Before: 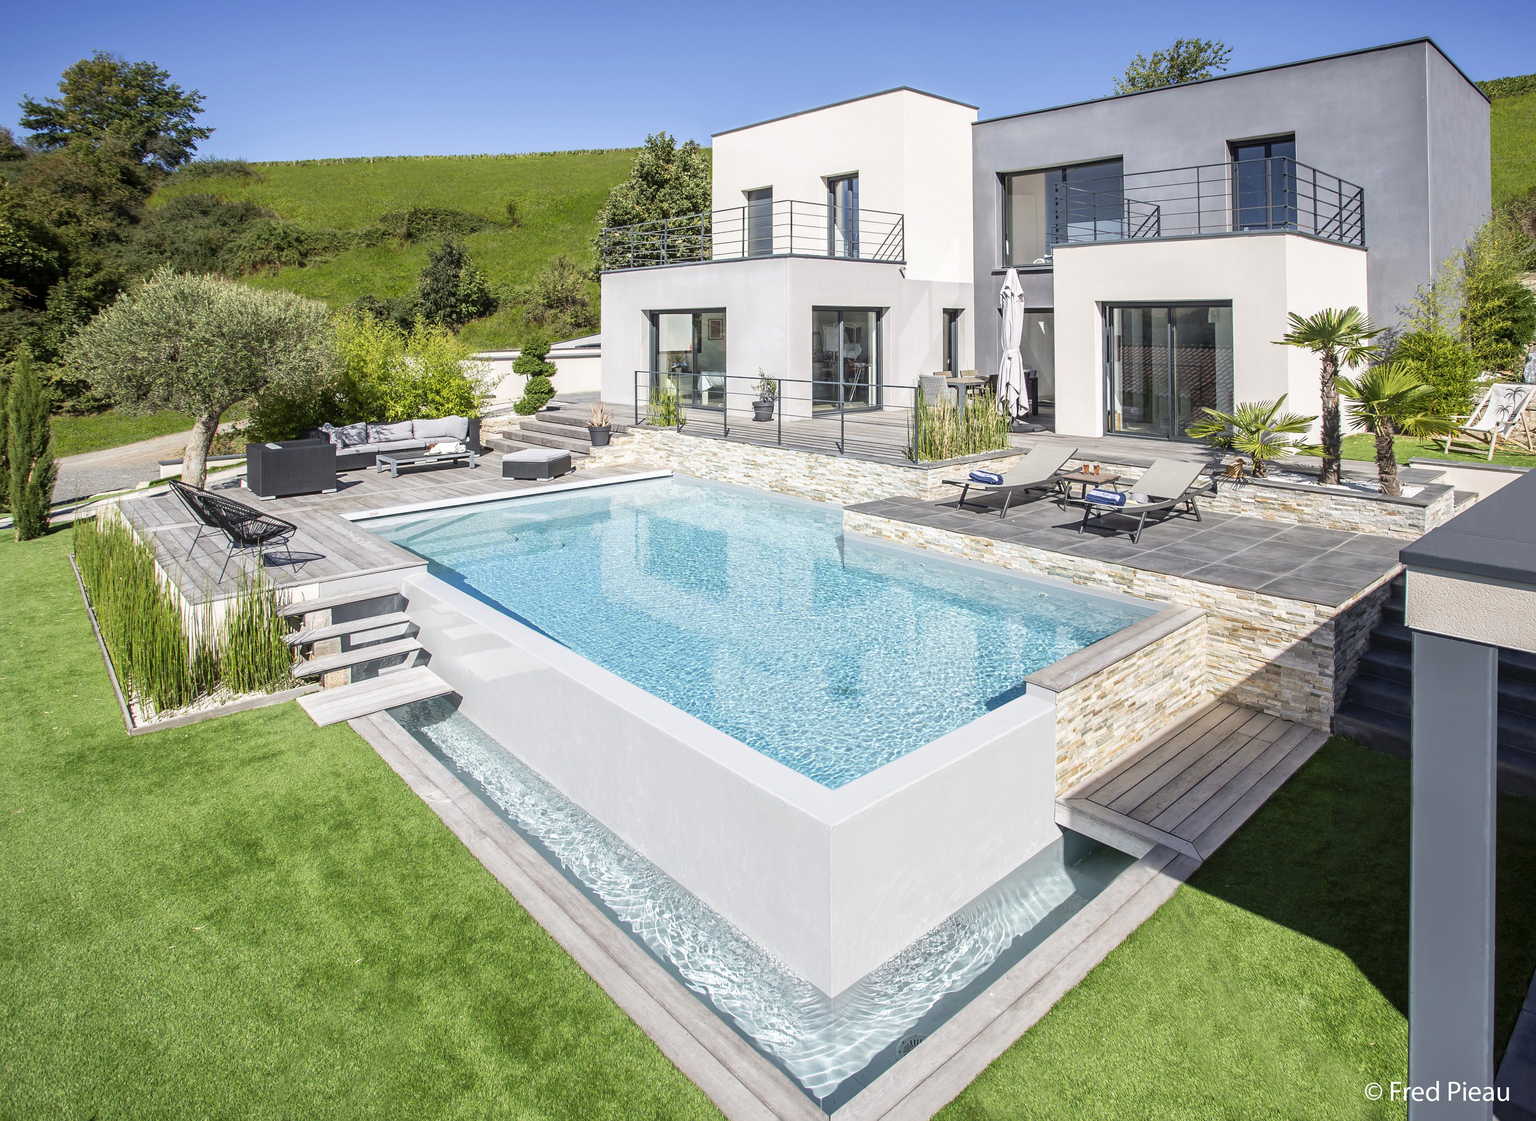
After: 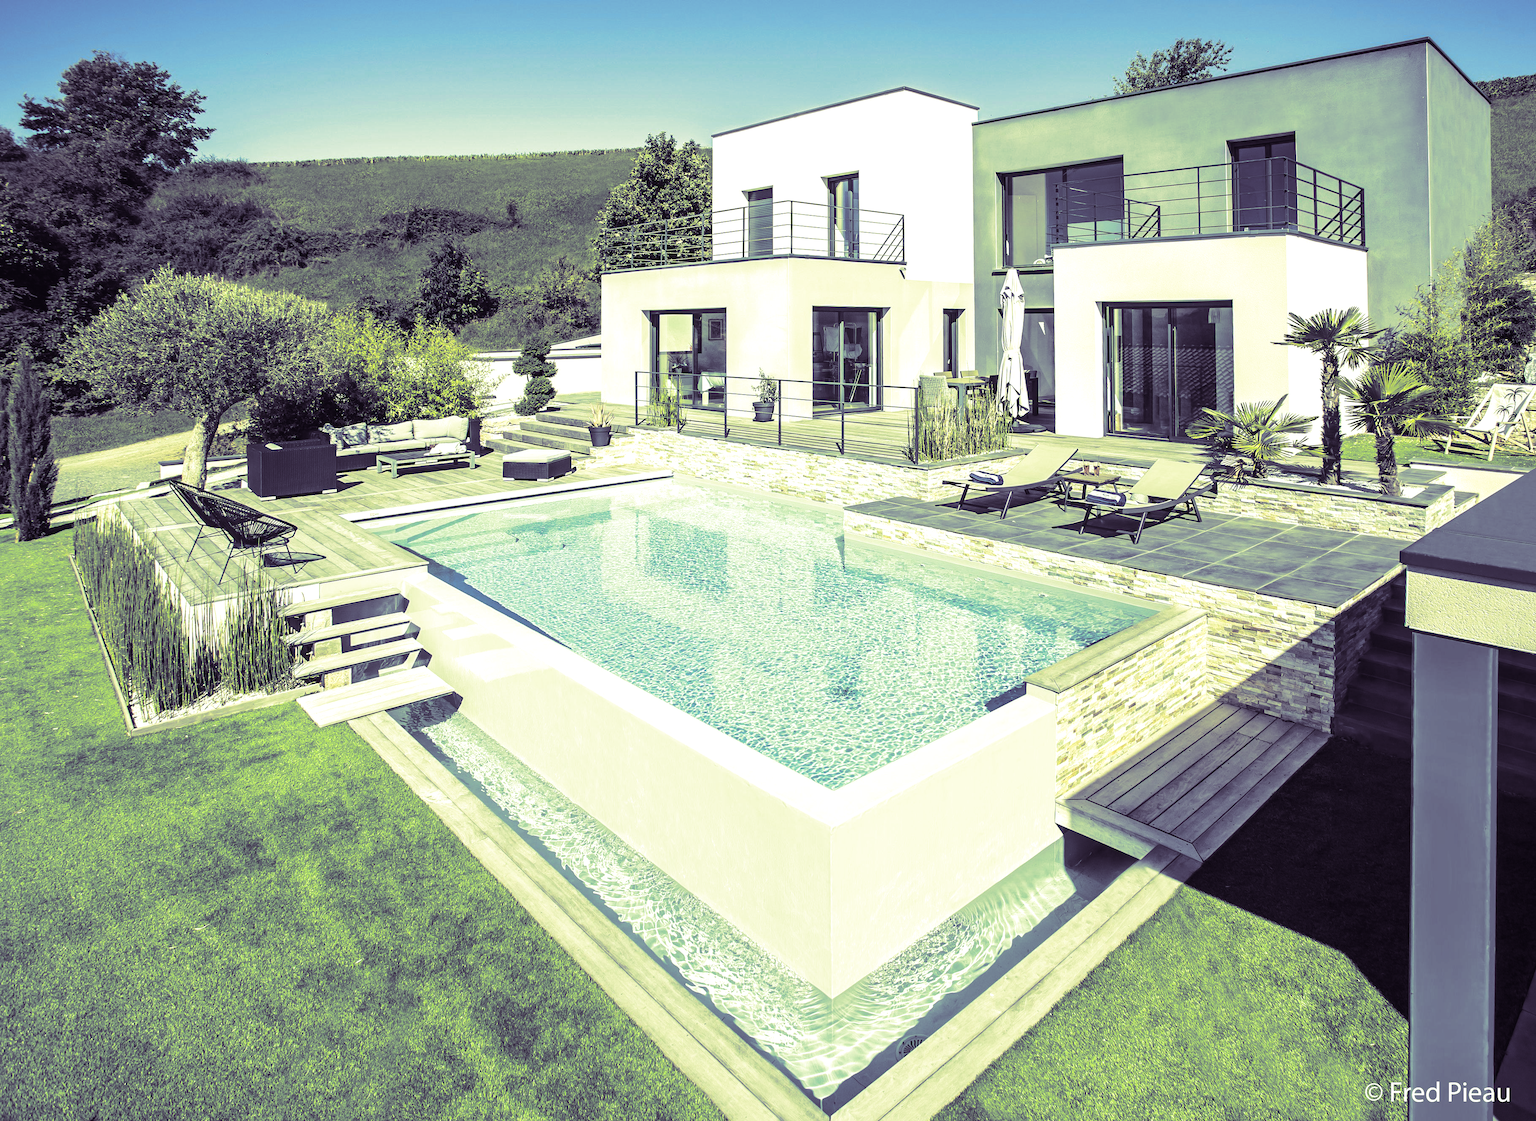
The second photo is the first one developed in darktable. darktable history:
color balance rgb: shadows lift › chroma 2%, shadows lift › hue 135.47°, highlights gain › chroma 2%, highlights gain › hue 291.01°, global offset › luminance 0.5%, perceptual saturation grading › global saturation -10.8%, perceptual saturation grading › highlights -26.83%, perceptual saturation grading › shadows 21.25%, perceptual brilliance grading › highlights 17.77%, perceptual brilliance grading › mid-tones 31.71%, perceptual brilliance grading › shadows -31.01%, global vibrance 24.91%
color correction: highlights a* -15.58, highlights b* 40, shadows a* -40, shadows b* -26.18
split-toning: shadows › hue 266.4°, shadows › saturation 0.4, highlights › hue 61.2°, highlights › saturation 0.3, compress 0%
